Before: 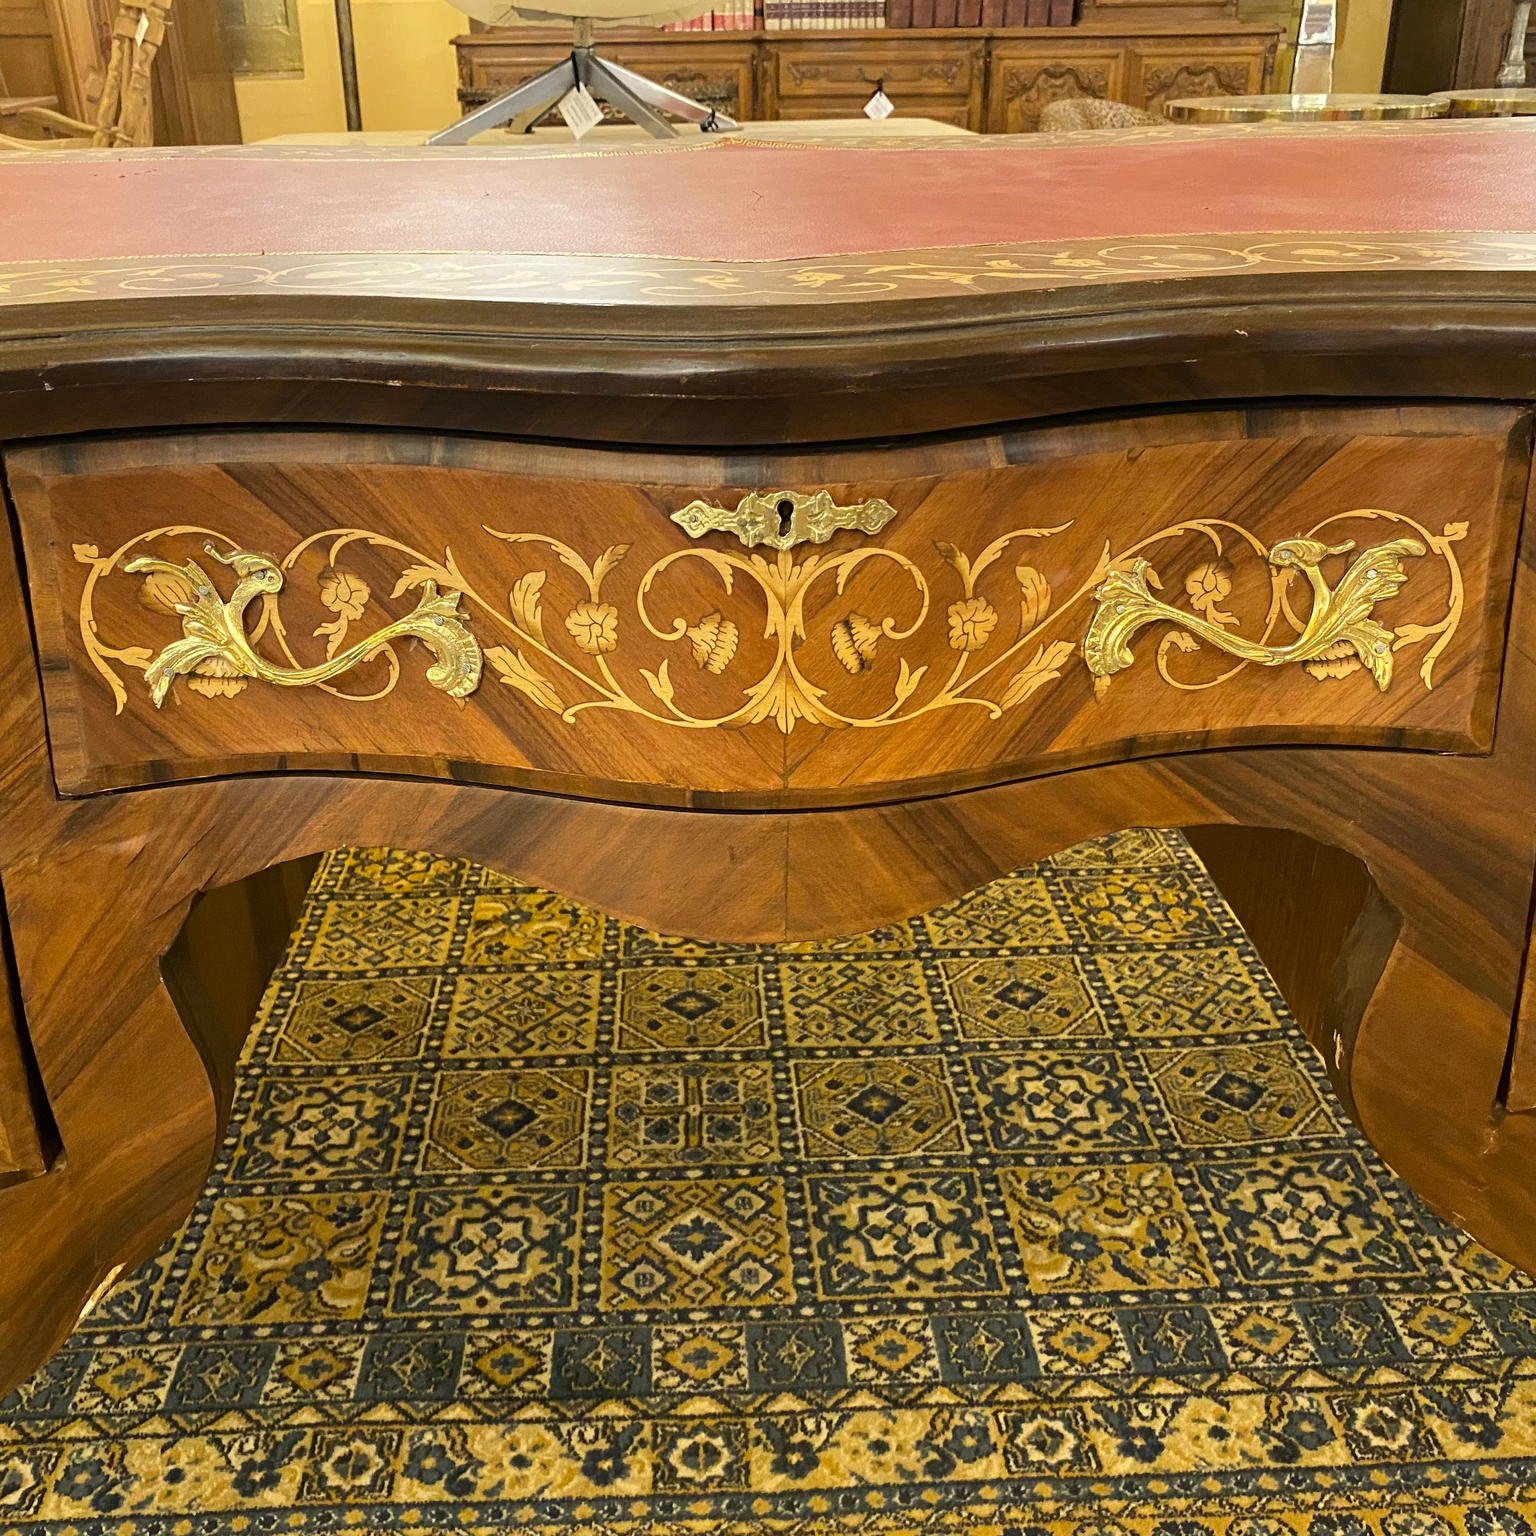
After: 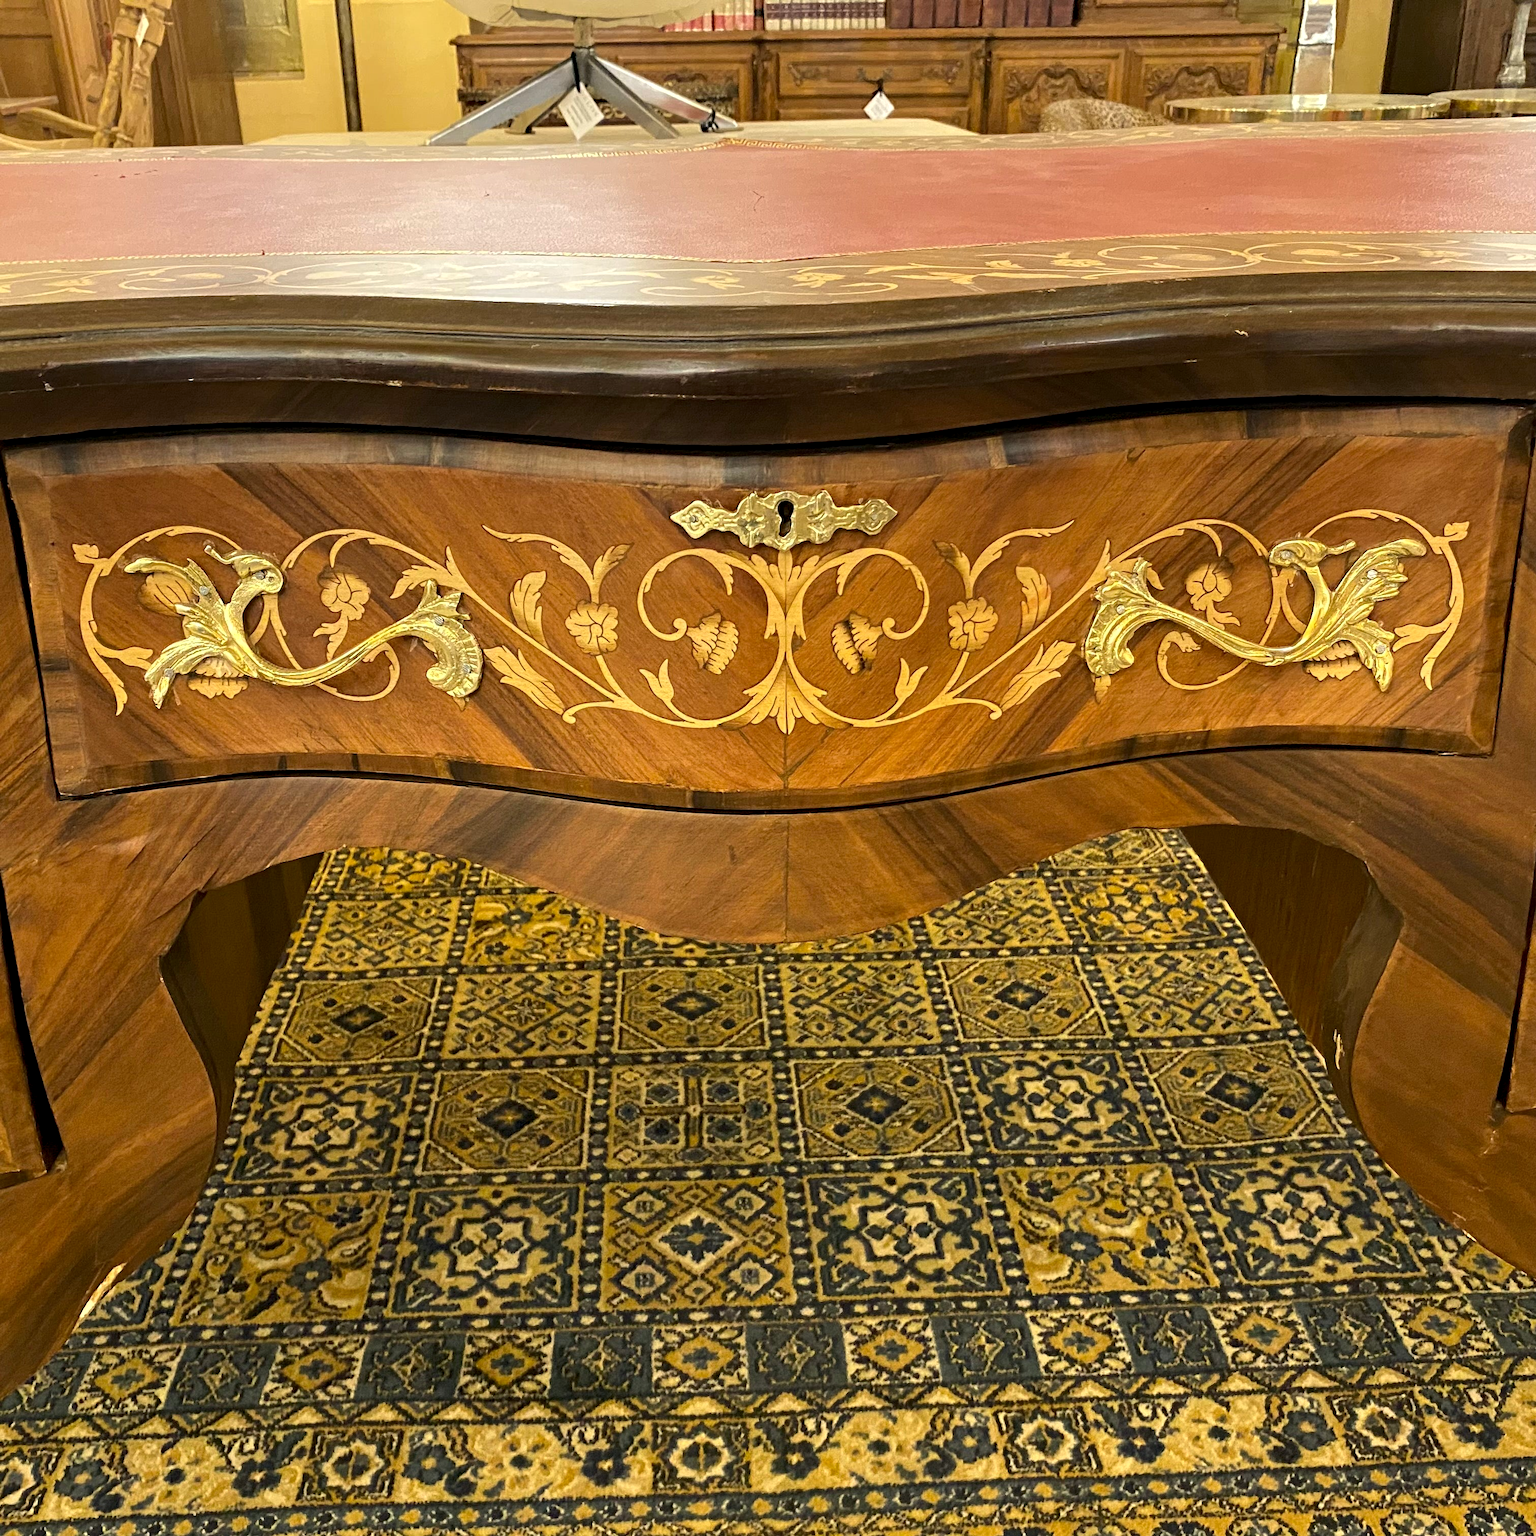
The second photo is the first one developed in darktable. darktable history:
contrast equalizer: octaves 7, y [[0.6 ×6], [0.55 ×6], [0 ×6], [0 ×6], [0 ×6]], mix 0.3
color calibration: x 0.342, y 0.355, temperature 5146 K
